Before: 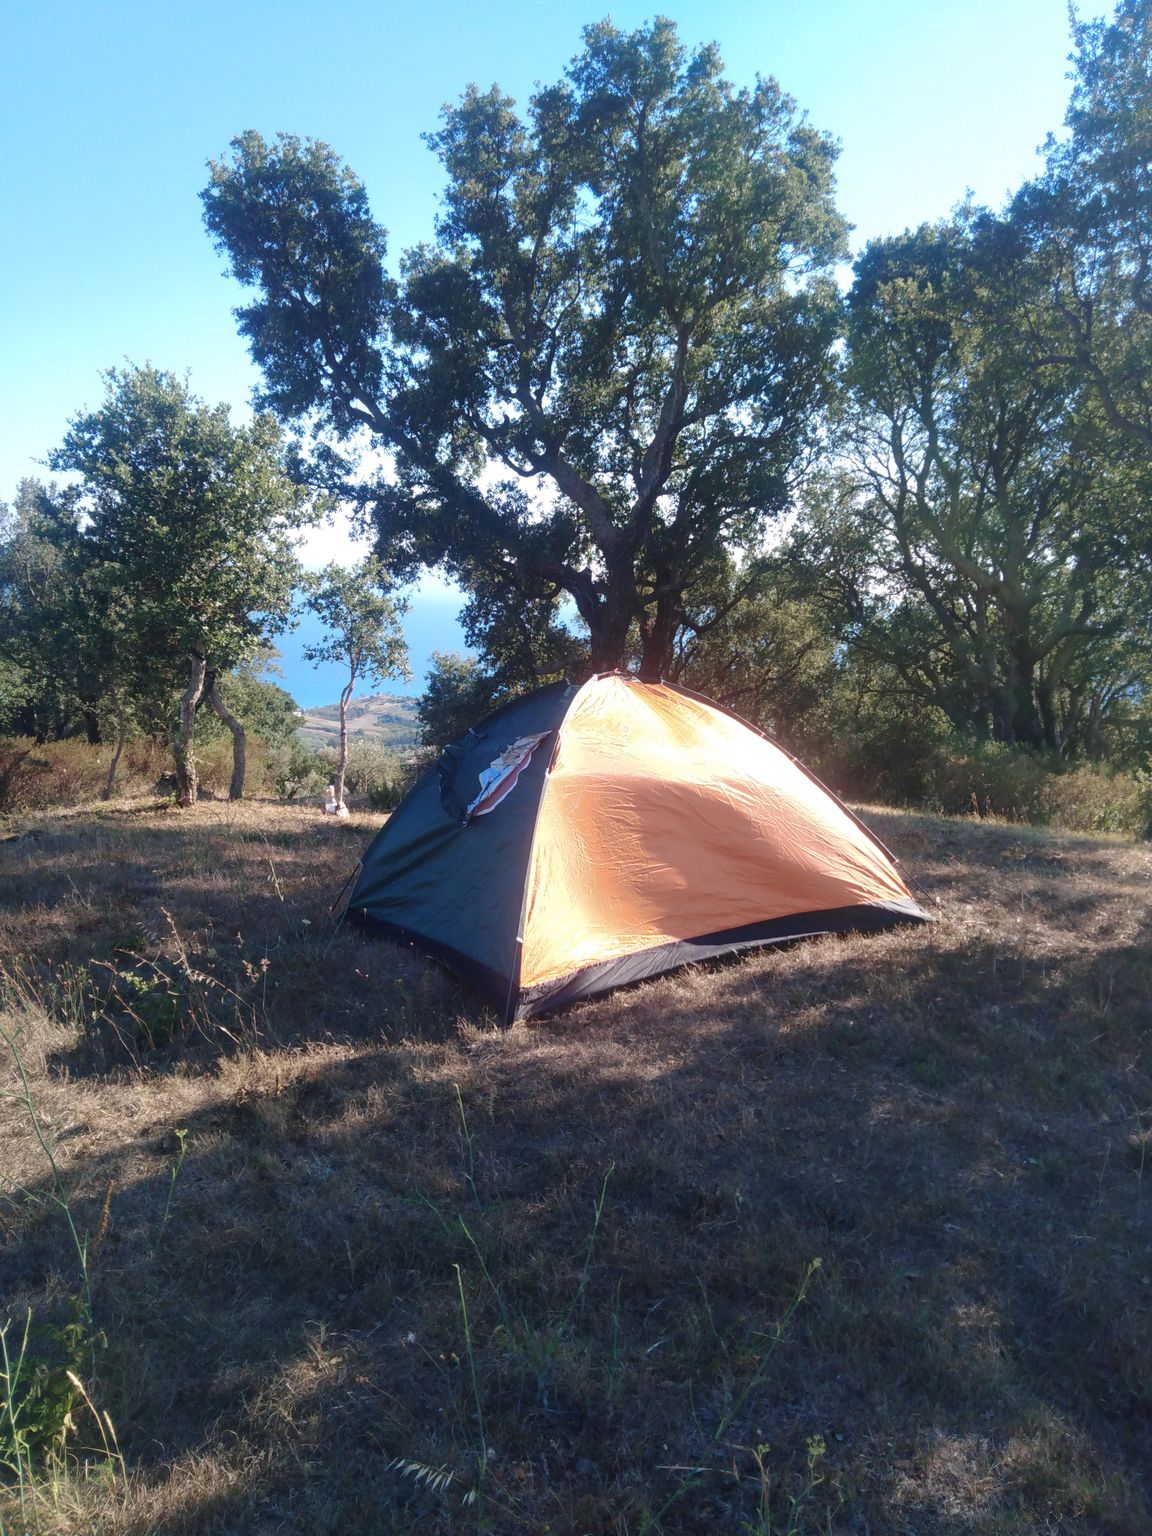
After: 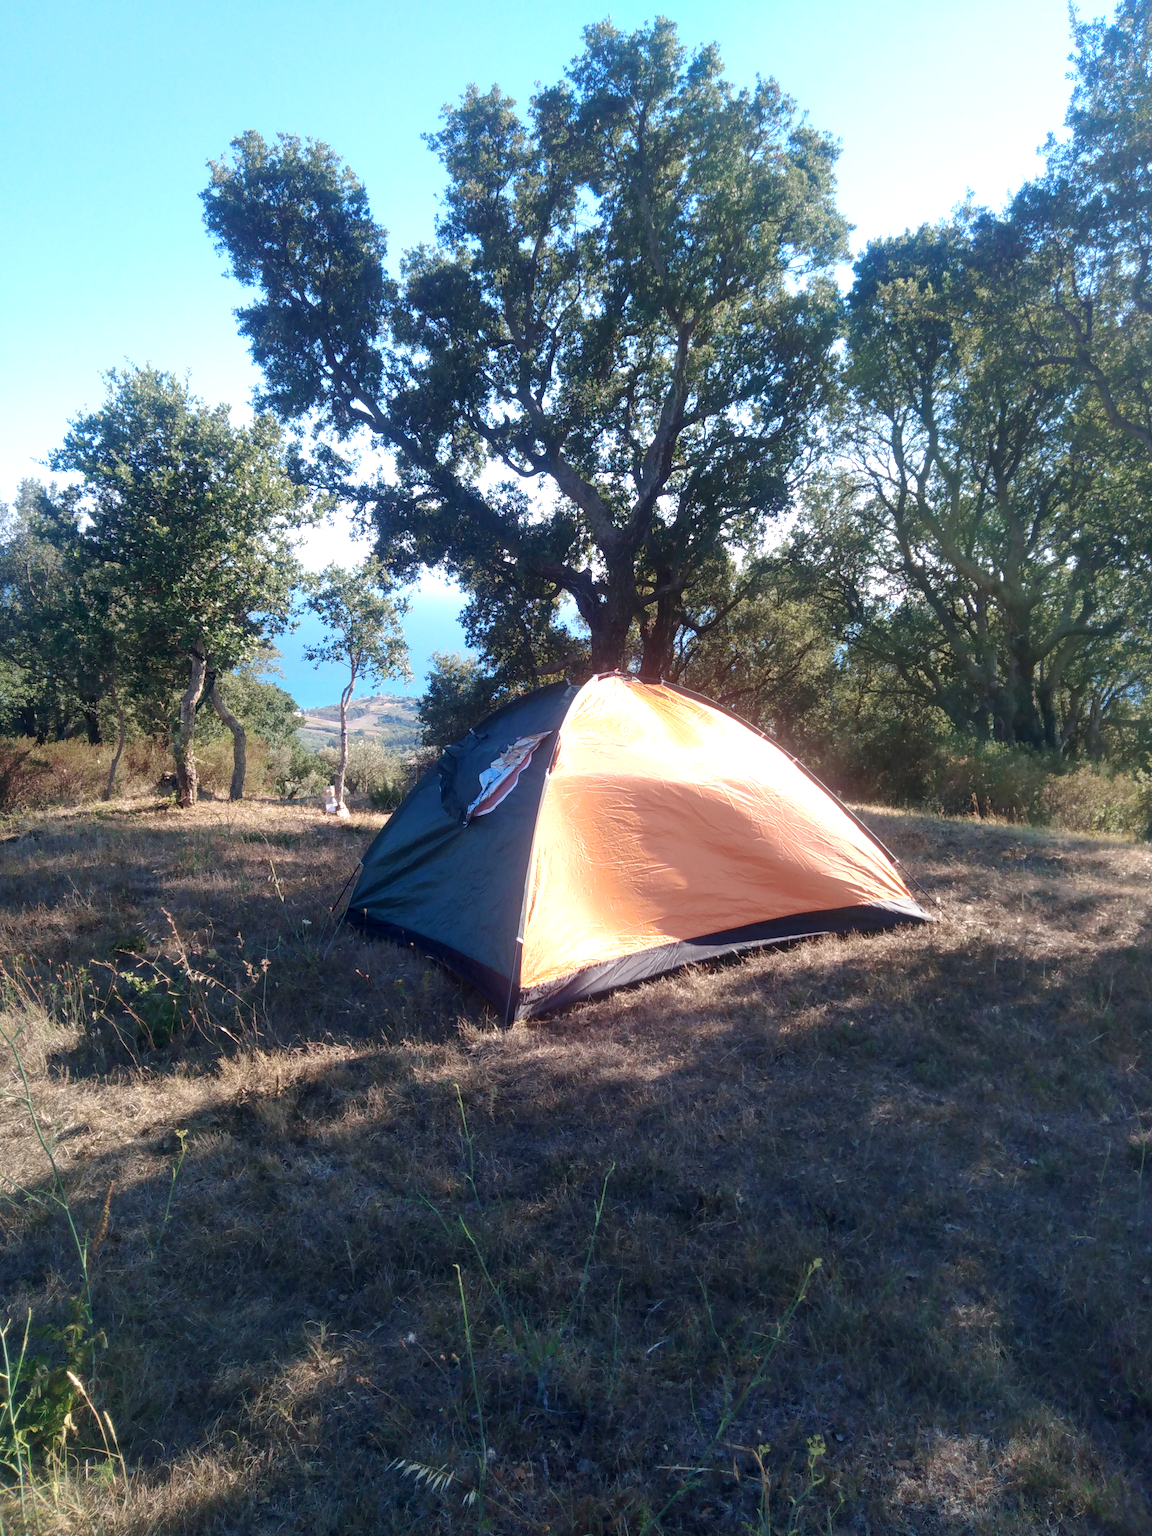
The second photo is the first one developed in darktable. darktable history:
exposure: black level correction 0.005, exposure 0.287 EV, compensate highlight preservation false
